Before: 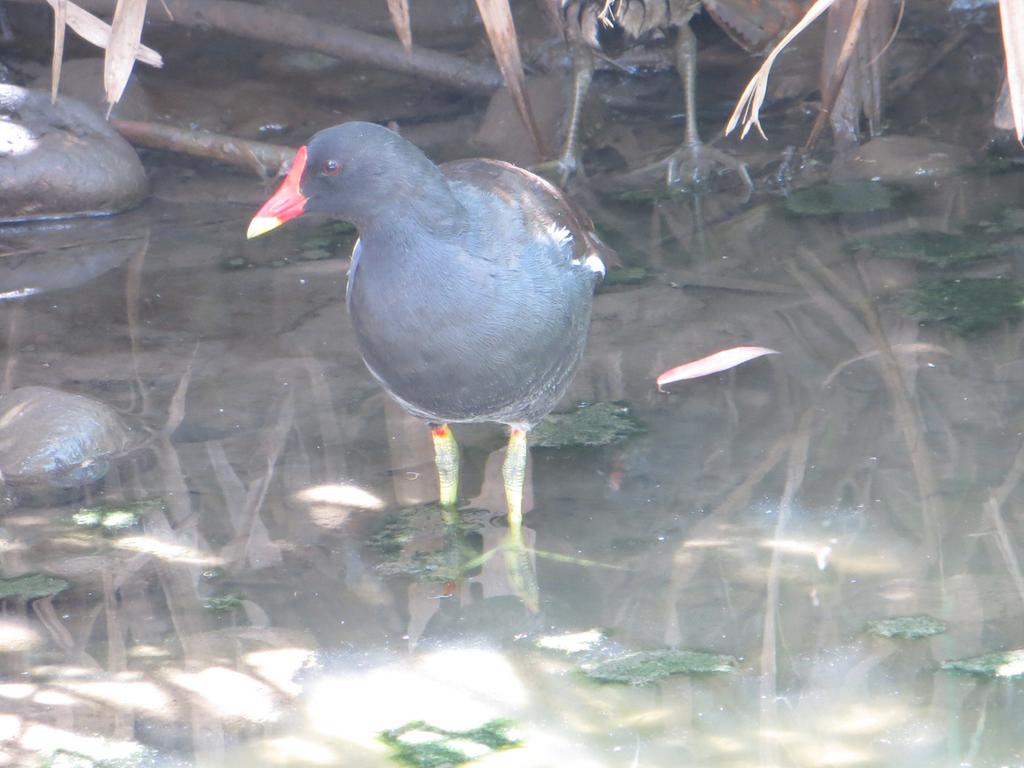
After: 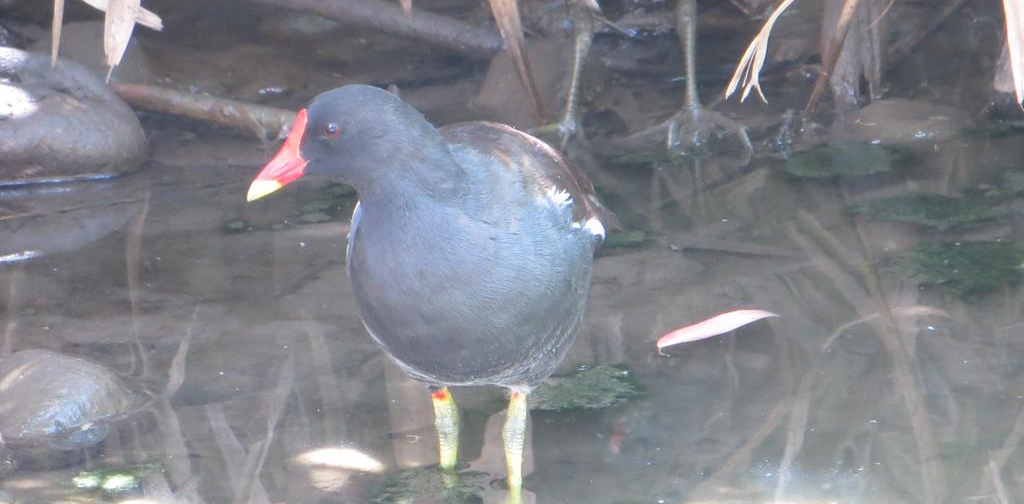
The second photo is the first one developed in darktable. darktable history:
crop and rotate: top 4.848%, bottom 29.503%
